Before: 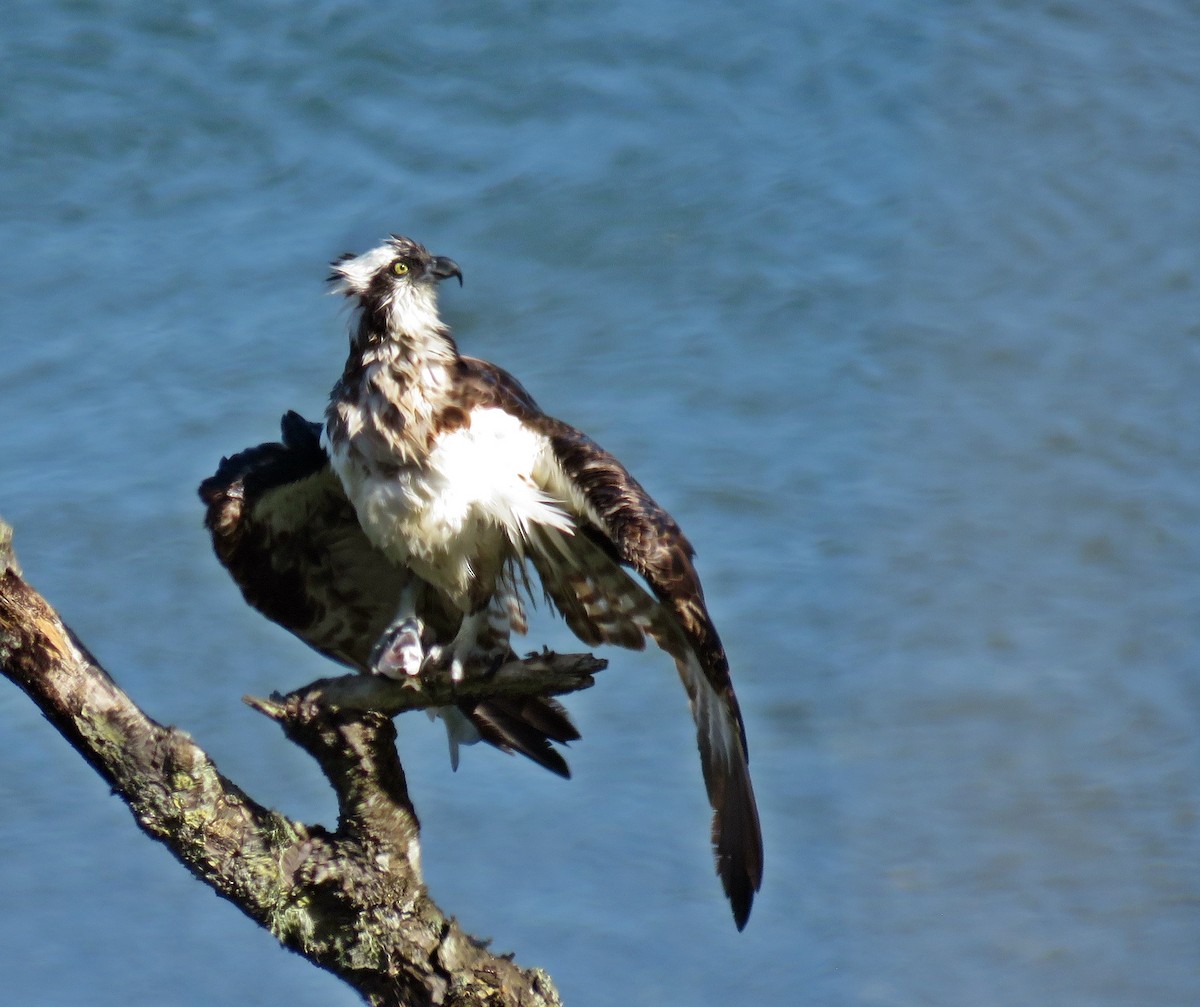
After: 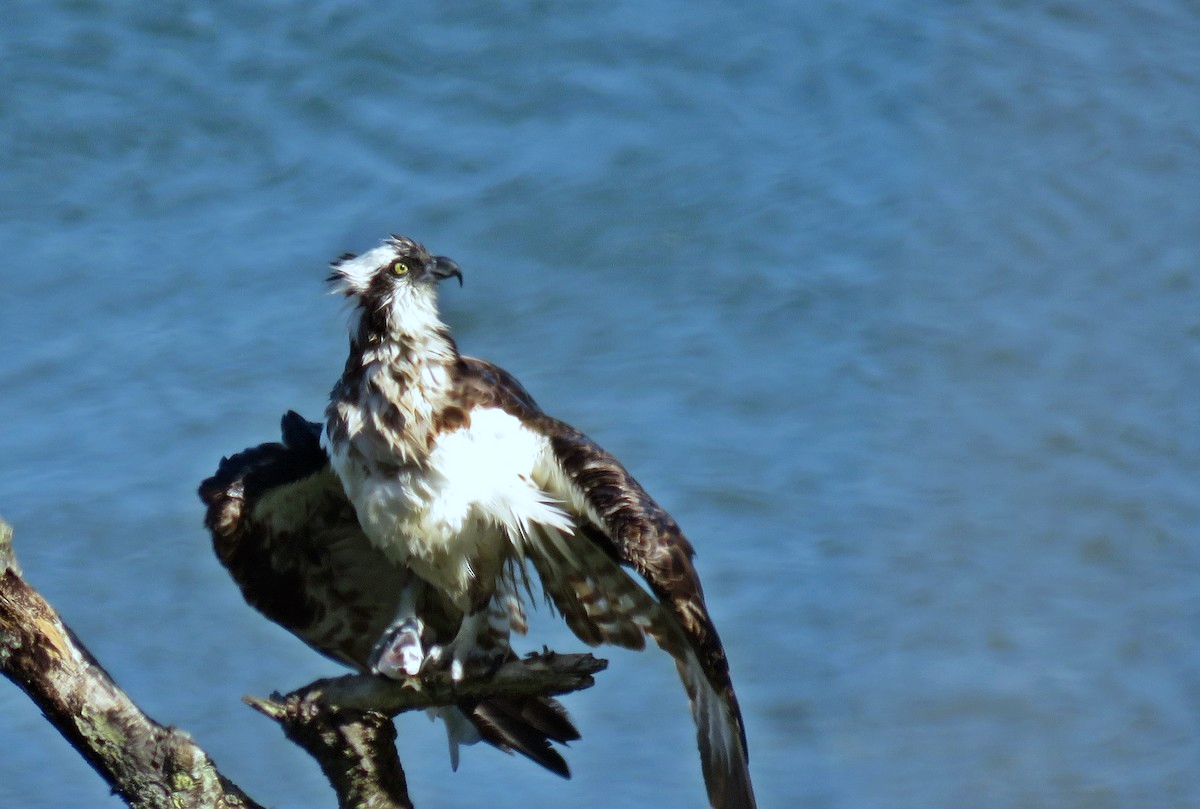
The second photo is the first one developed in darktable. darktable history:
crop: bottom 19.644%
white balance: red 0.925, blue 1.046
